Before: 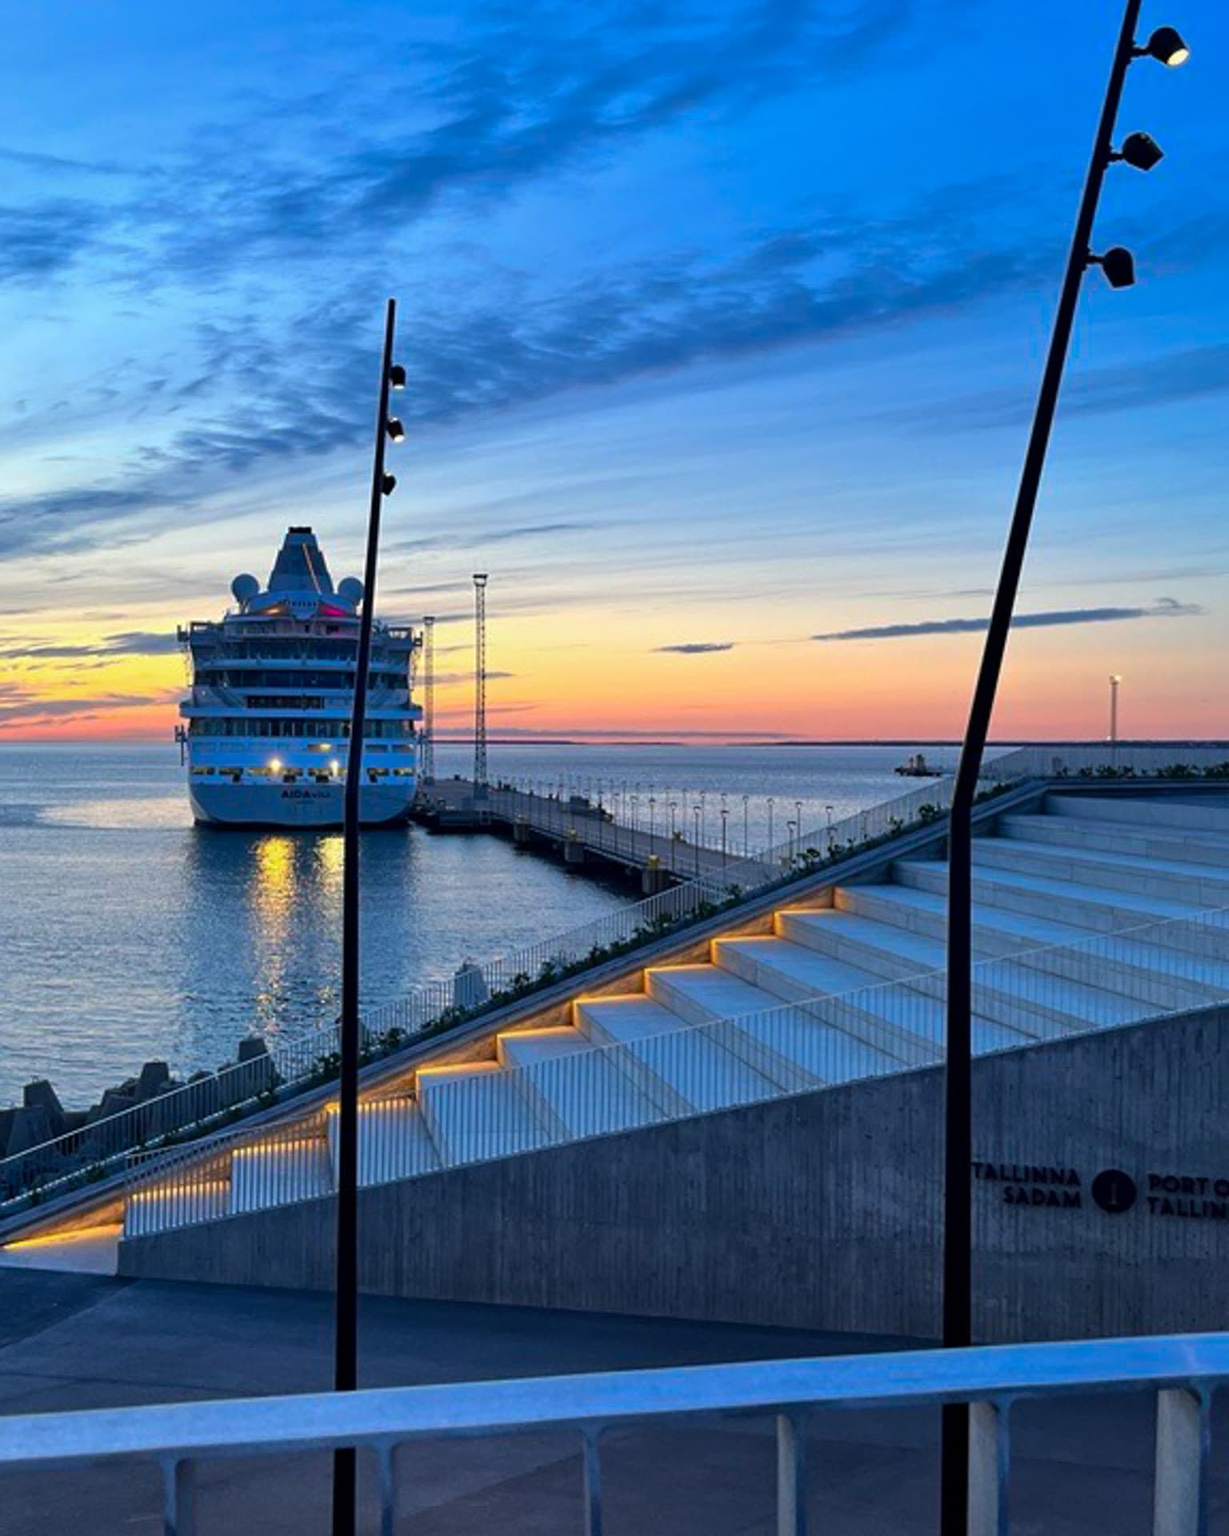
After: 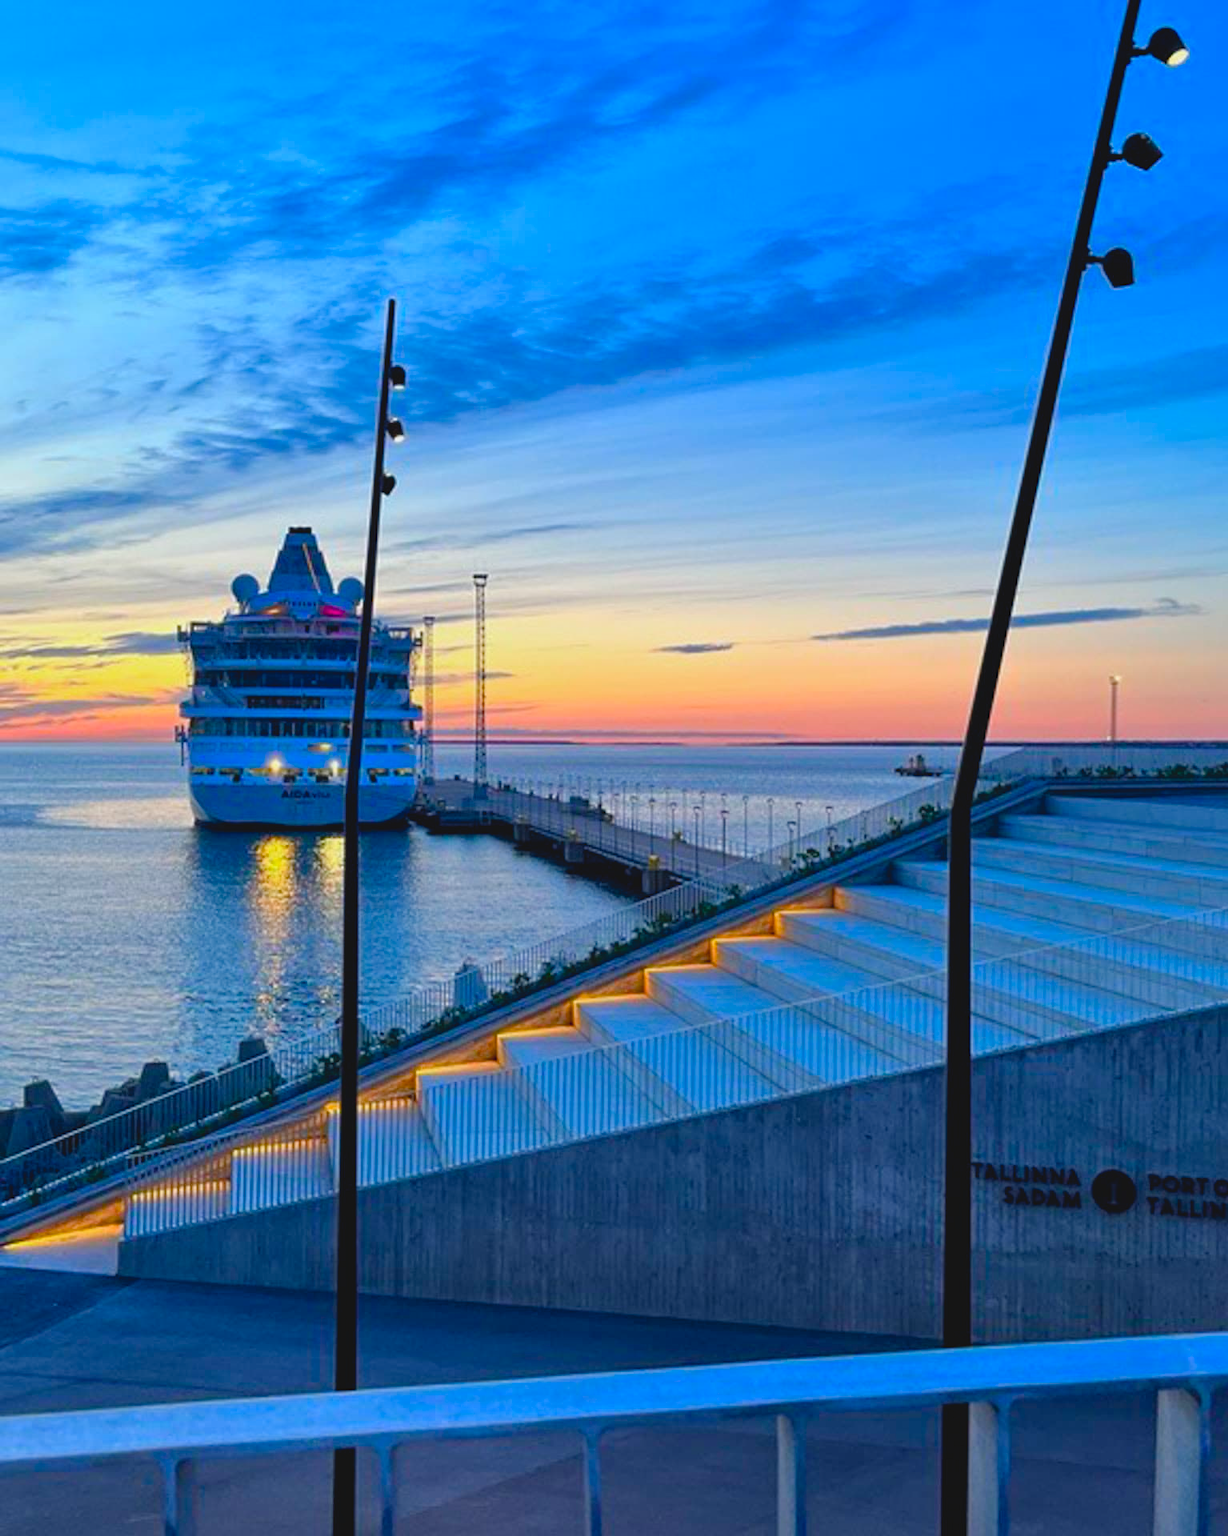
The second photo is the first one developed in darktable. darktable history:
color balance rgb: perceptual saturation grading › global saturation 20%, perceptual saturation grading › highlights -25%, perceptual saturation grading › shadows 50%
contrast brightness saturation: contrast -0.1, brightness 0.05, saturation 0.08
